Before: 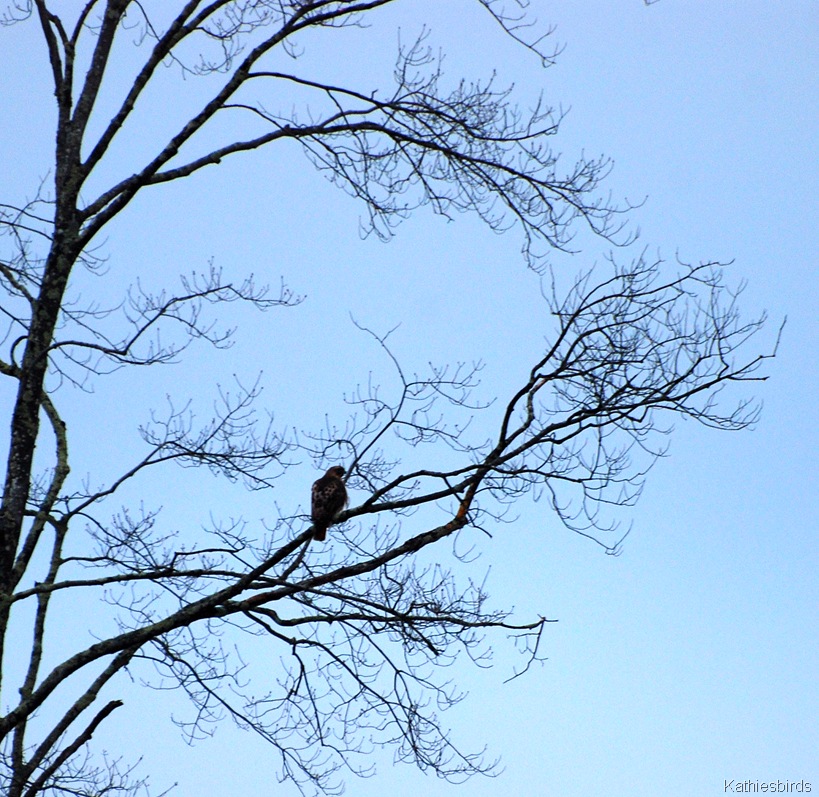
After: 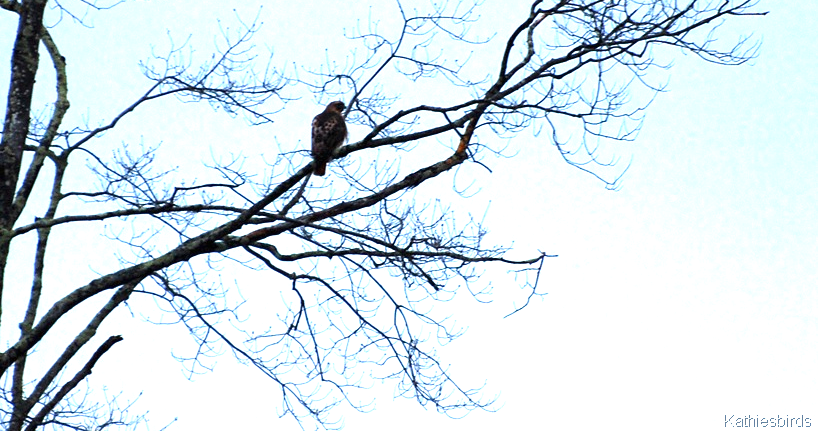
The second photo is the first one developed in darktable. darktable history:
exposure: black level correction 0, exposure 1.101 EV, compensate highlight preservation false
crop and rotate: top 45.804%, right 0.016%
